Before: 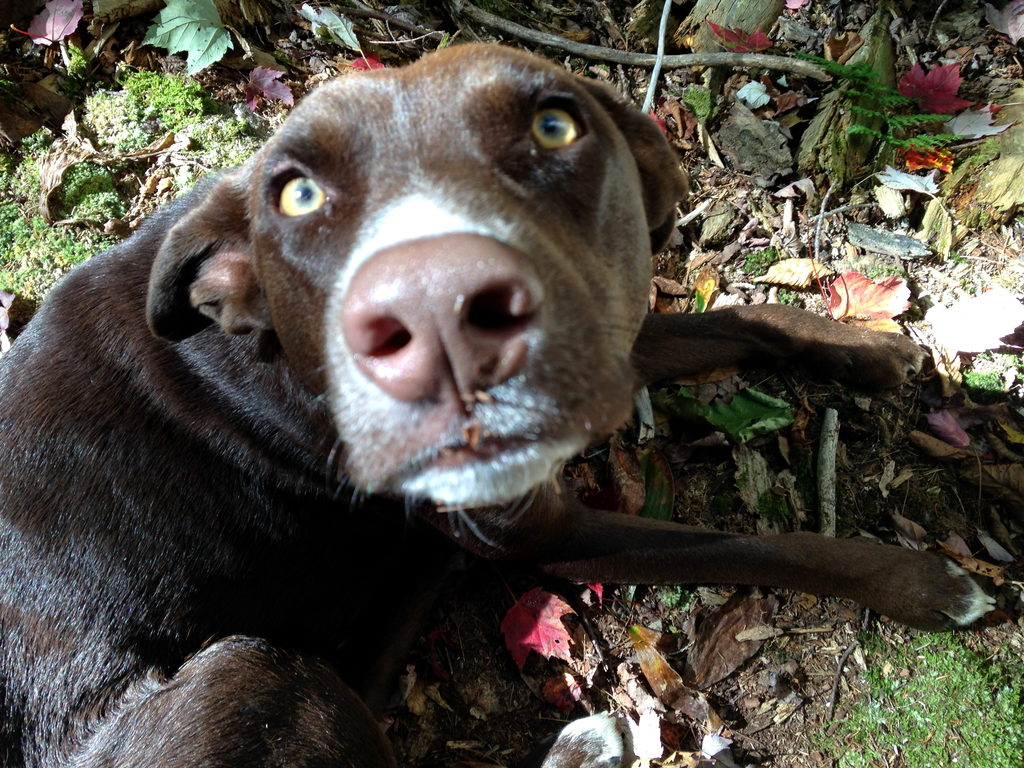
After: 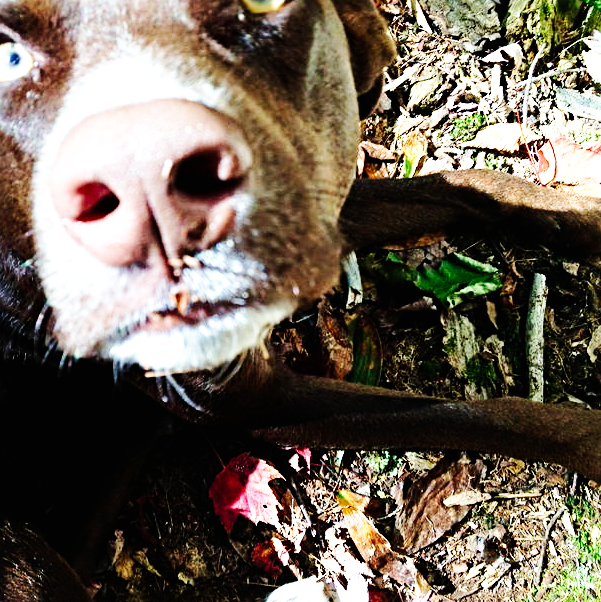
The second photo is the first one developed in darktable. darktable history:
velvia: on, module defaults
sharpen: radius 3.981
base curve: curves: ch0 [(0, 0) (0, 0) (0.002, 0.001) (0.008, 0.003) (0.019, 0.011) (0.037, 0.037) (0.064, 0.11) (0.102, 0.232) (0.152, 0.379) (0.216, 0.524) (0.296, 0.665) (0.394, 0.789) (0.512, 0.881) (0.651, 0.945) (0.813, 0.986) (1, 1)], preserve colors none
exposure: black level correction 0, exposure 0.499 EV, compensate highlight preservation false
crop and rotate: left 28.557%, top 17.661%, right 12.731%, bottom 3.911%
